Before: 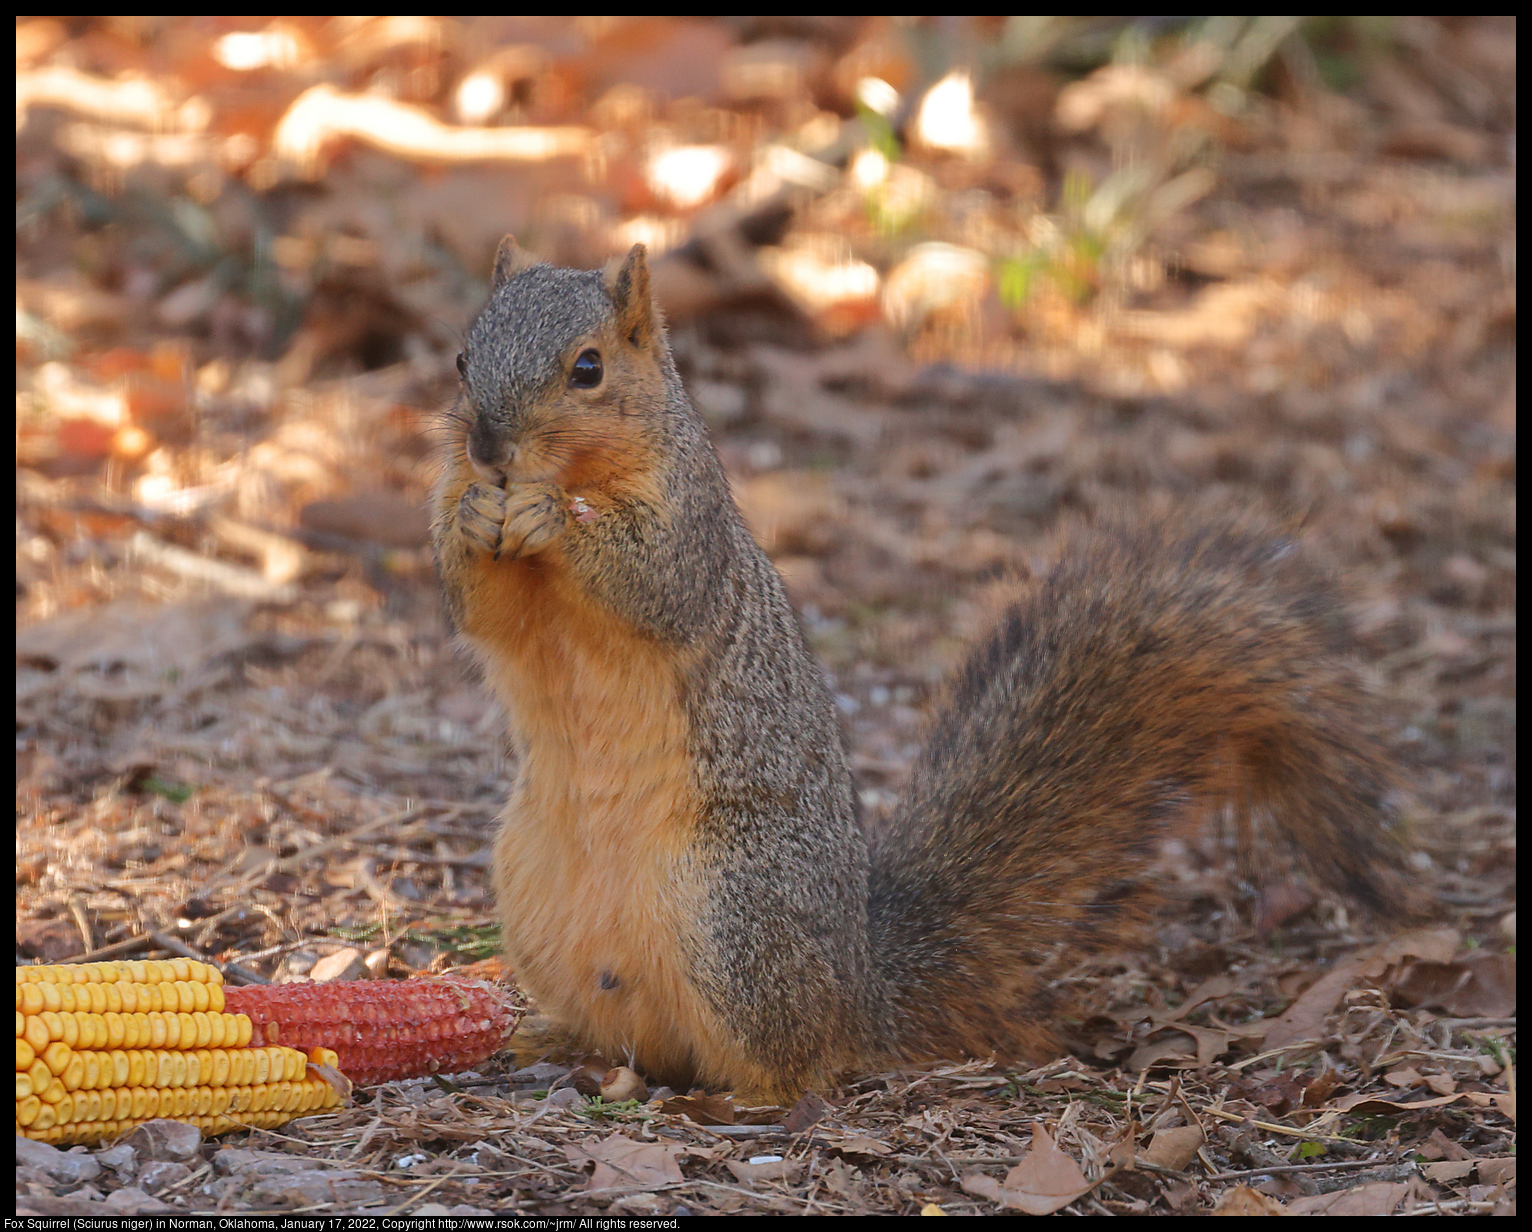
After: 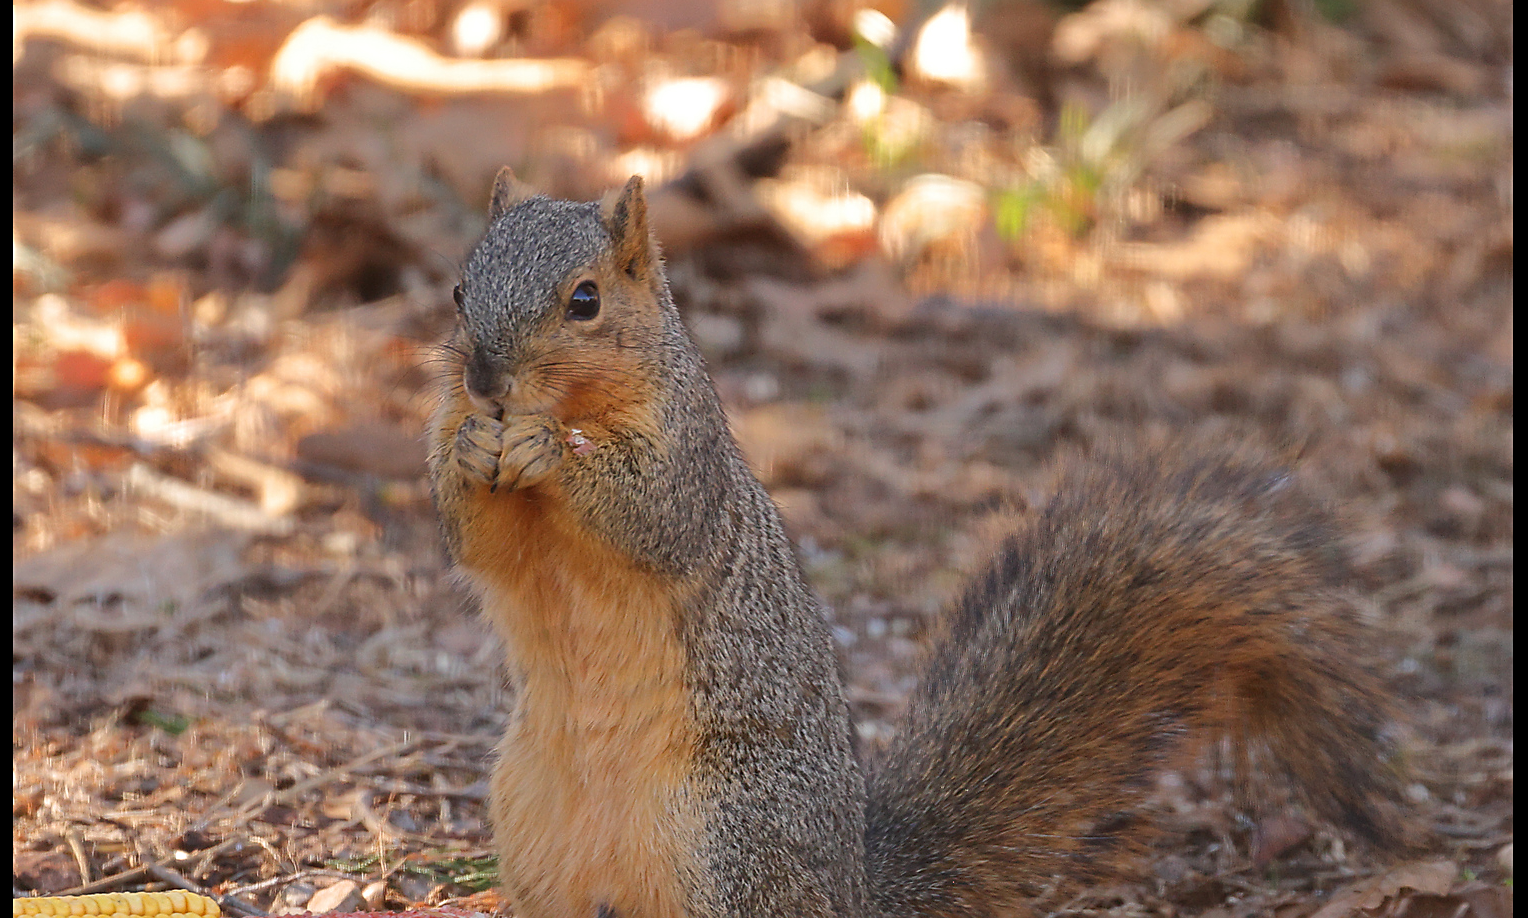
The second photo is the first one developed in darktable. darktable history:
crop: left 0.209%, top 5.567%, bottom 19.917%
sharpen: on, module defaults
